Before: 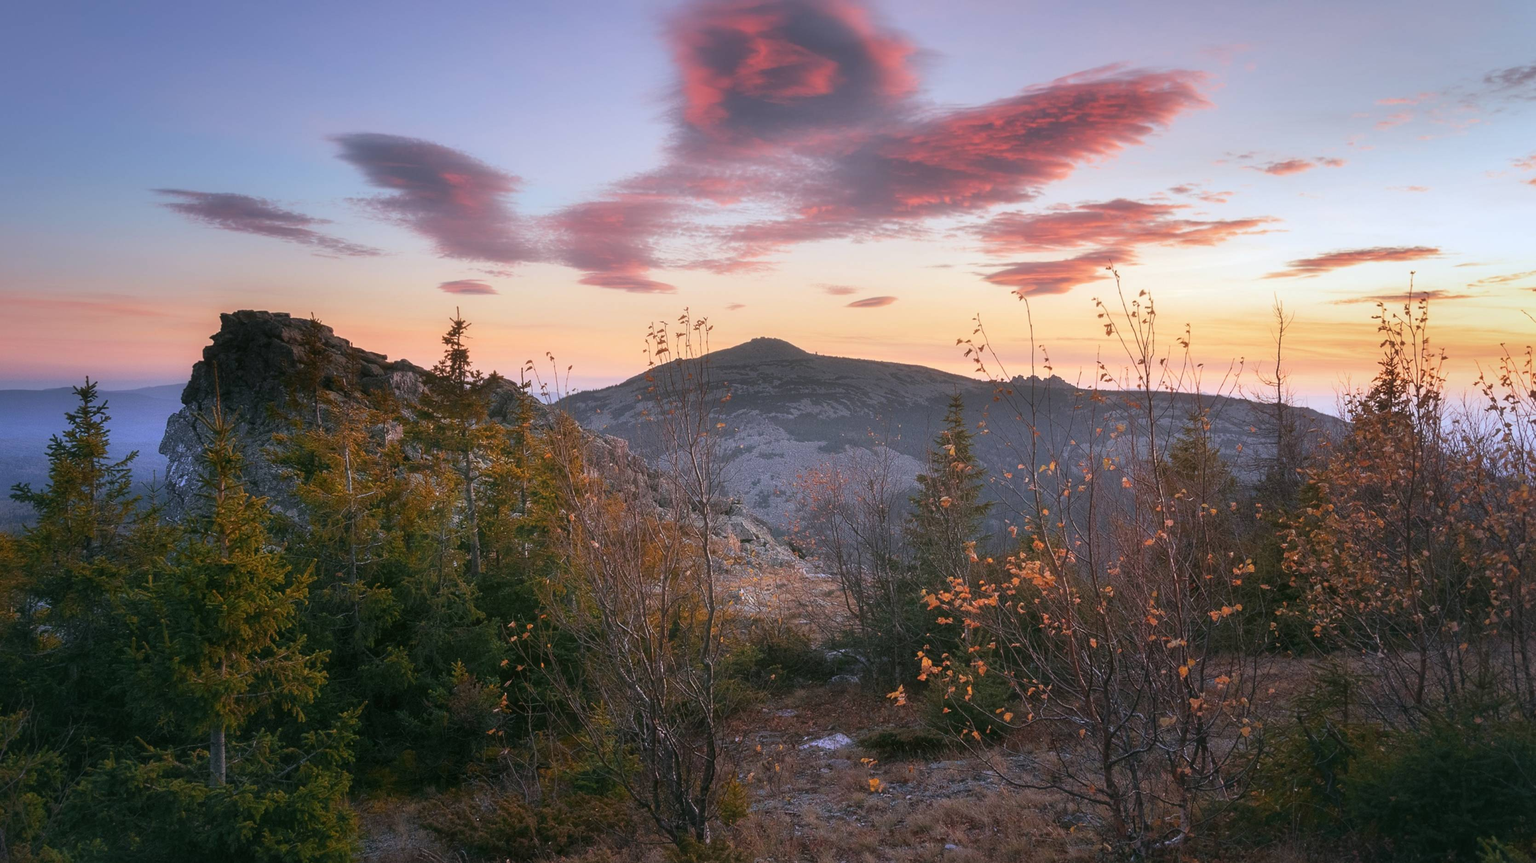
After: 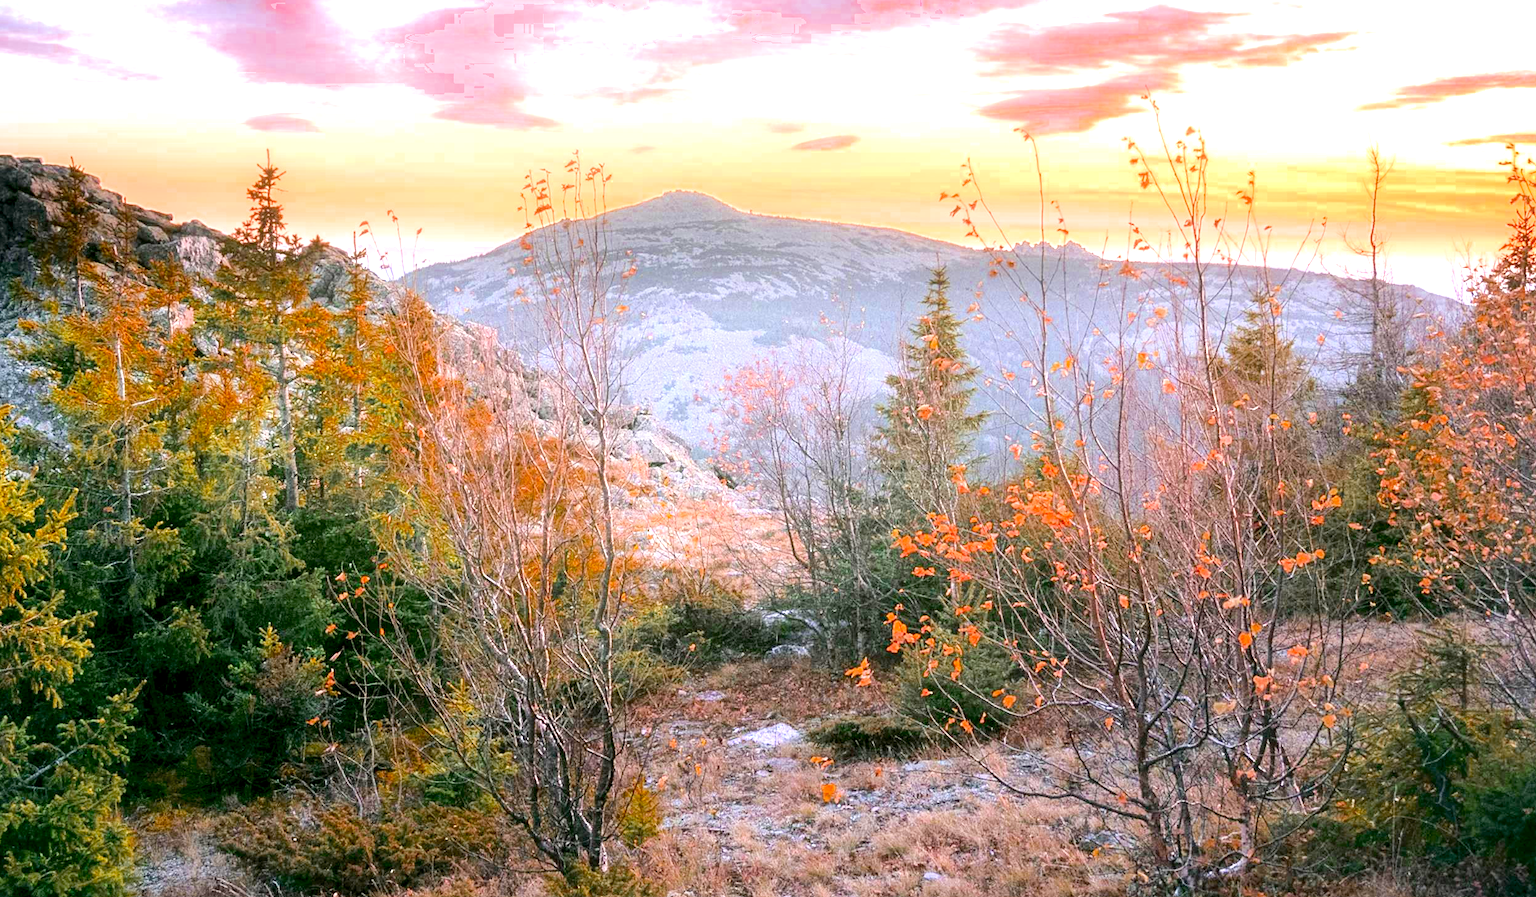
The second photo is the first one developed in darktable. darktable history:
crop: left 16.883%, top 22.737%, right 8.857%
base curve: curves: ch0 [(0, 0) (0.032, 0.025) (0.121, 0.166) (0.206, 0.329) (0.605, 0.79) (1, 1)]
color zones: curves: ch0 [(0.11, 0.396) (0.195, 0.36) (0.25, 0.5) (0.303, 0.412) (0.357, 0.544) (0.75, 0.5) (0.967, 0.328)]; ch1 [(0, 0.468) (0.112, 0.512) (0.202, 0.6) (0.25, 0.5) (0.307, 0.352) (0.357, 0.544) (0.75, 0.5) (0.963, 0.524)]
exposure: black level correction 0.006, exposure 2.08 EV, compensate highlight preservation false
